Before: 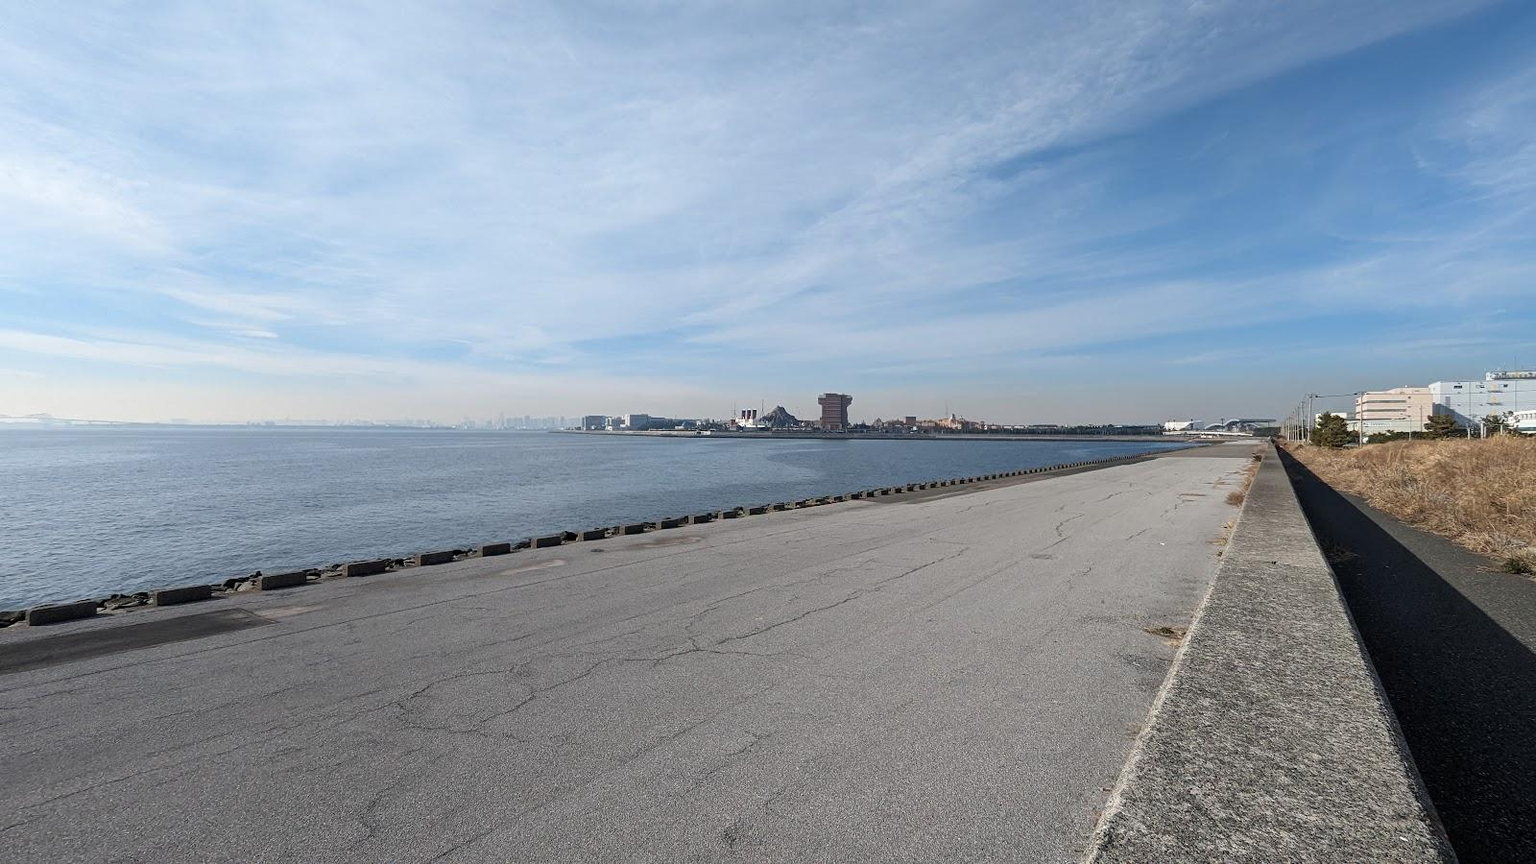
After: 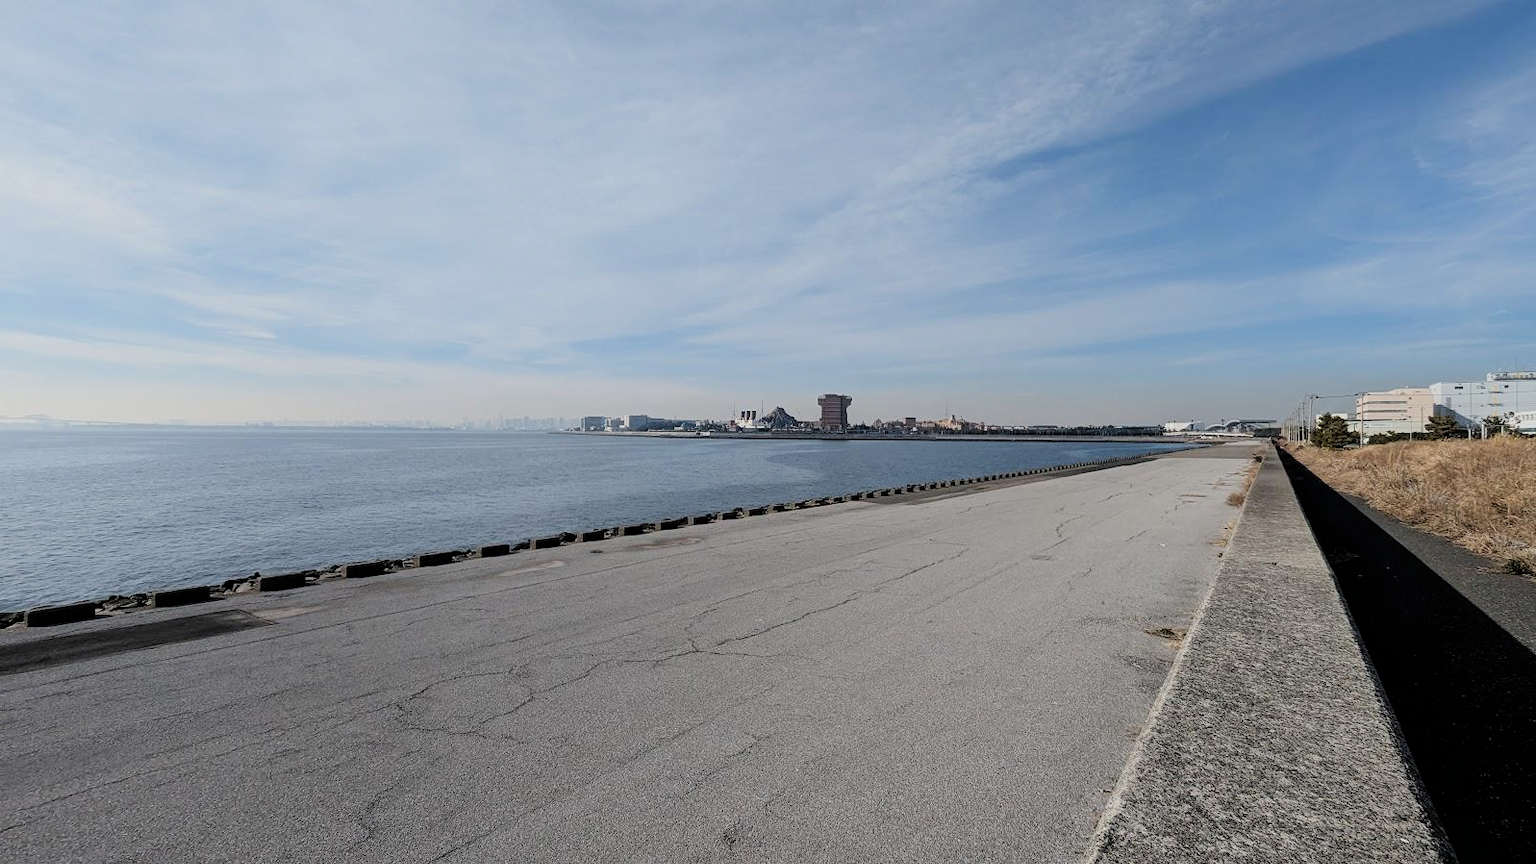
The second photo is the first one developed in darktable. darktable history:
crop and rotate: left 0.126%
filmic rgb: black relative exposure -5 EV, hardness 2.88, contrast 1.1
